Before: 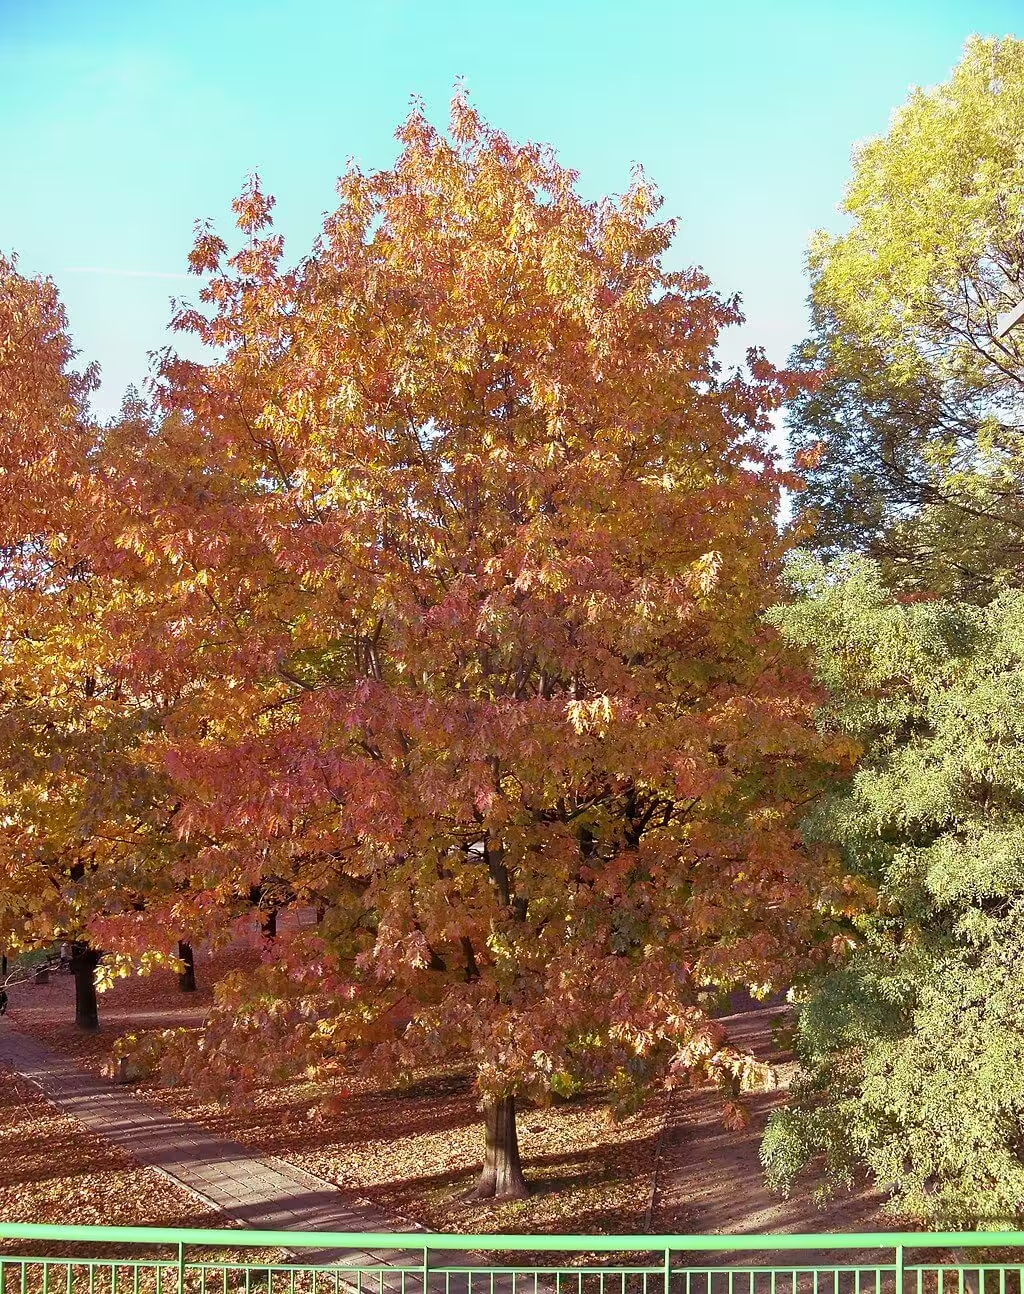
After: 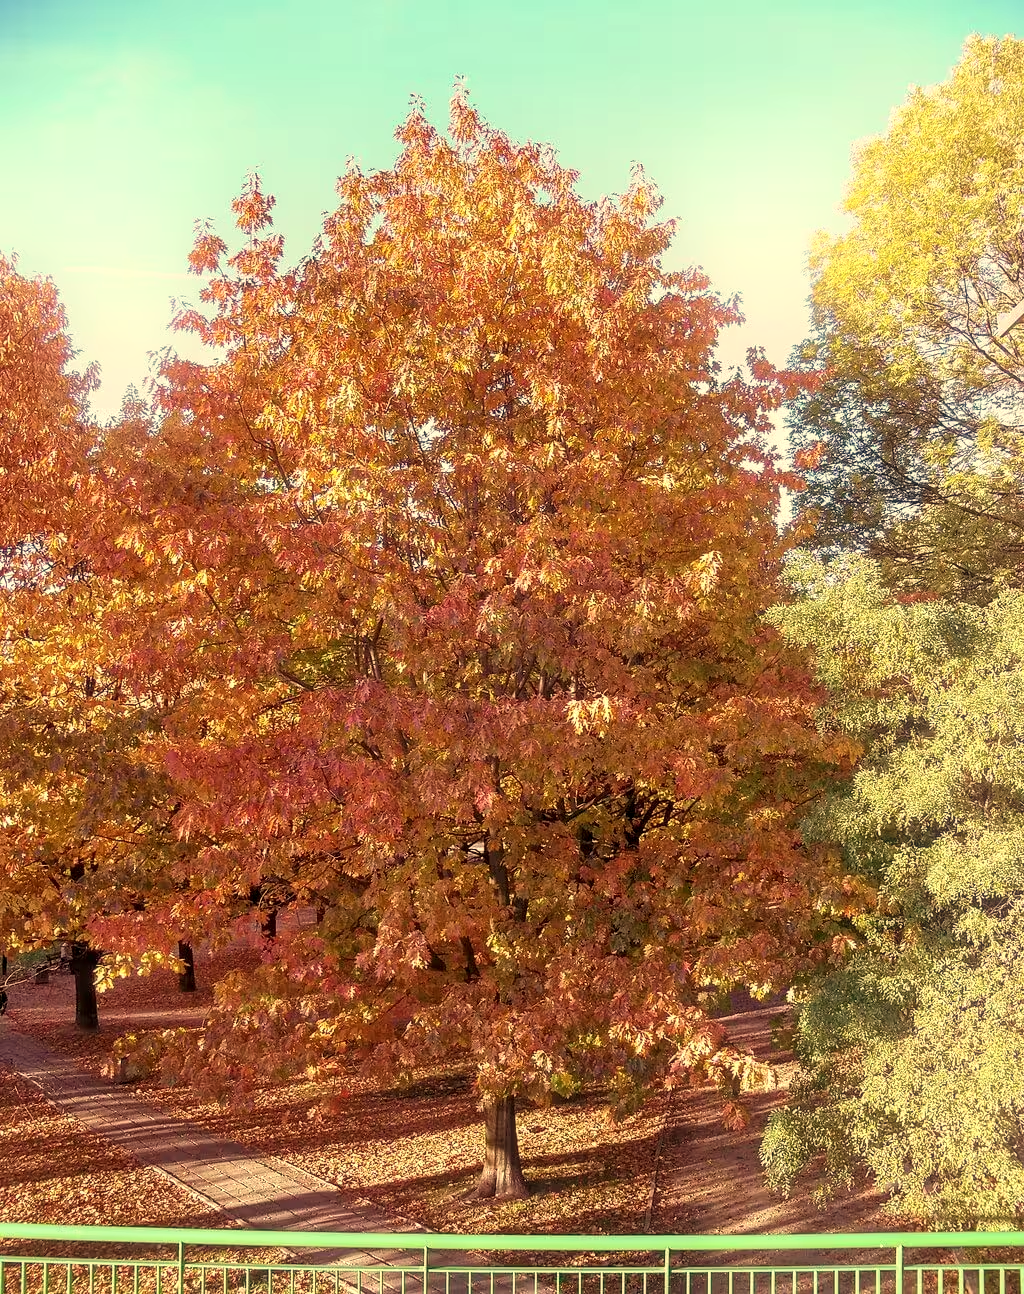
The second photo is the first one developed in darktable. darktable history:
white balance: red 1.123, blue 0.83
bloom: size 9%, threshold 100%, strength 7%
local contrast: on, module defaults
